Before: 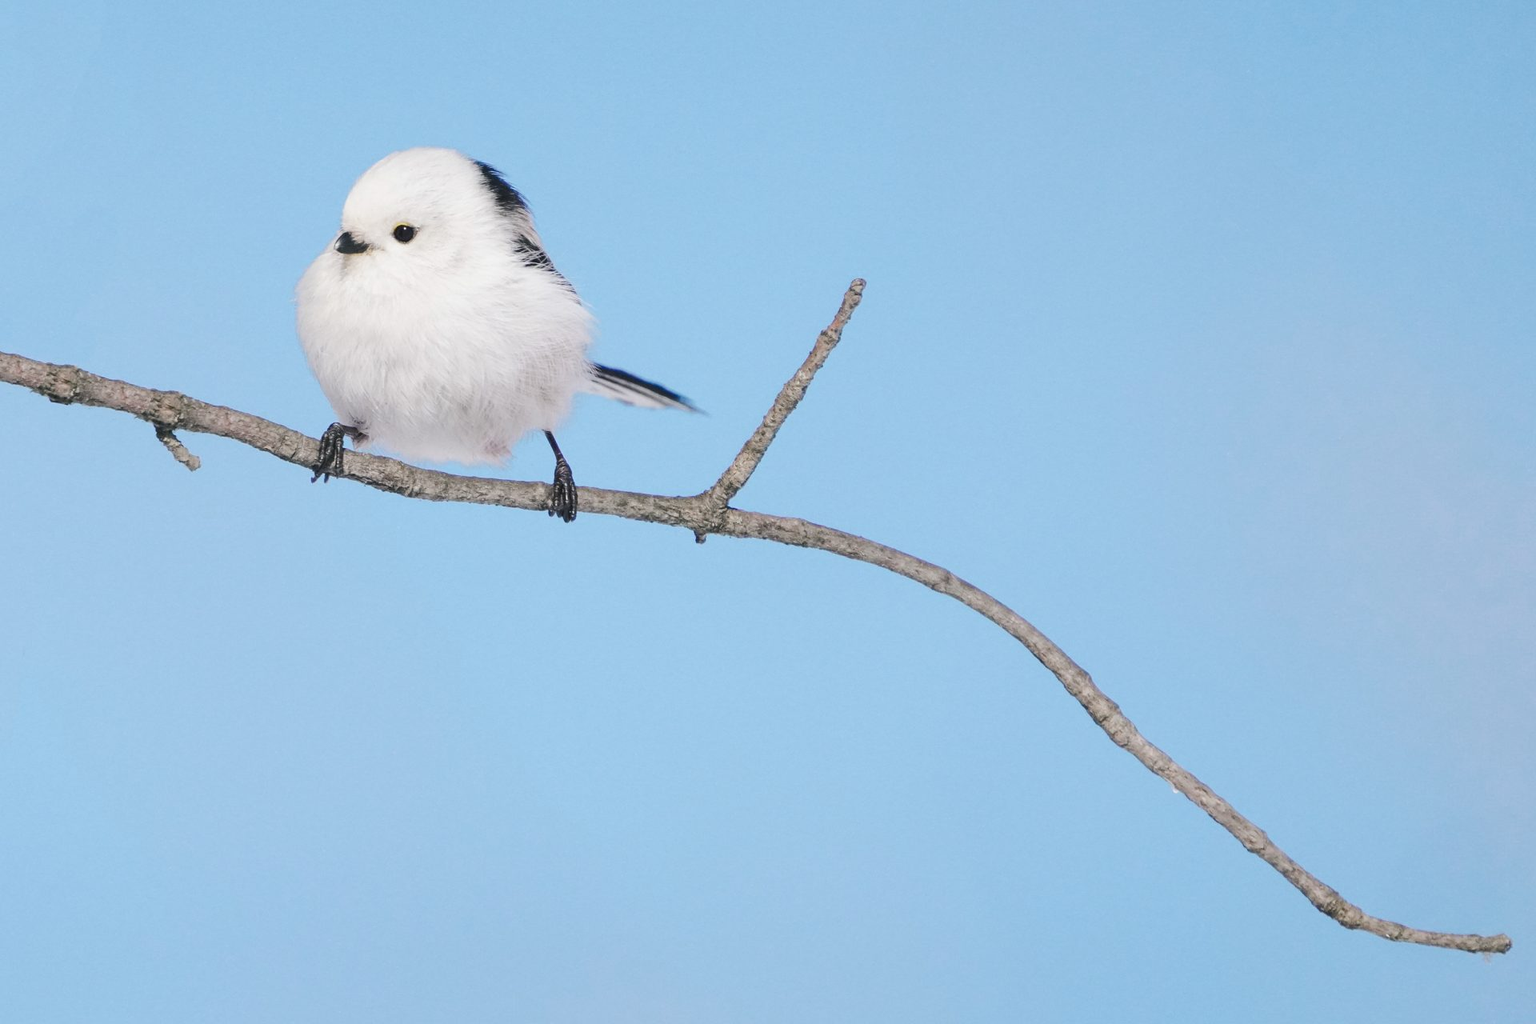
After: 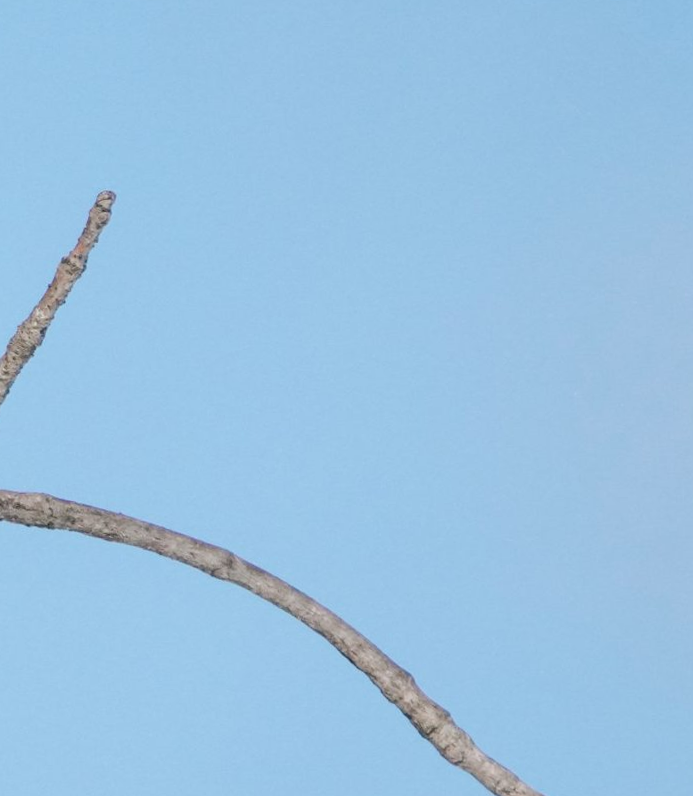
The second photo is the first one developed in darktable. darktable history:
rotate and perspective: rotation -2°, crop left 0.022, crop right 0.978, crop top 0.049, crop bottom 0.951
crop and rotate: left 49.936%, top 10.094%, right 13.136%, bottom 24.256%
